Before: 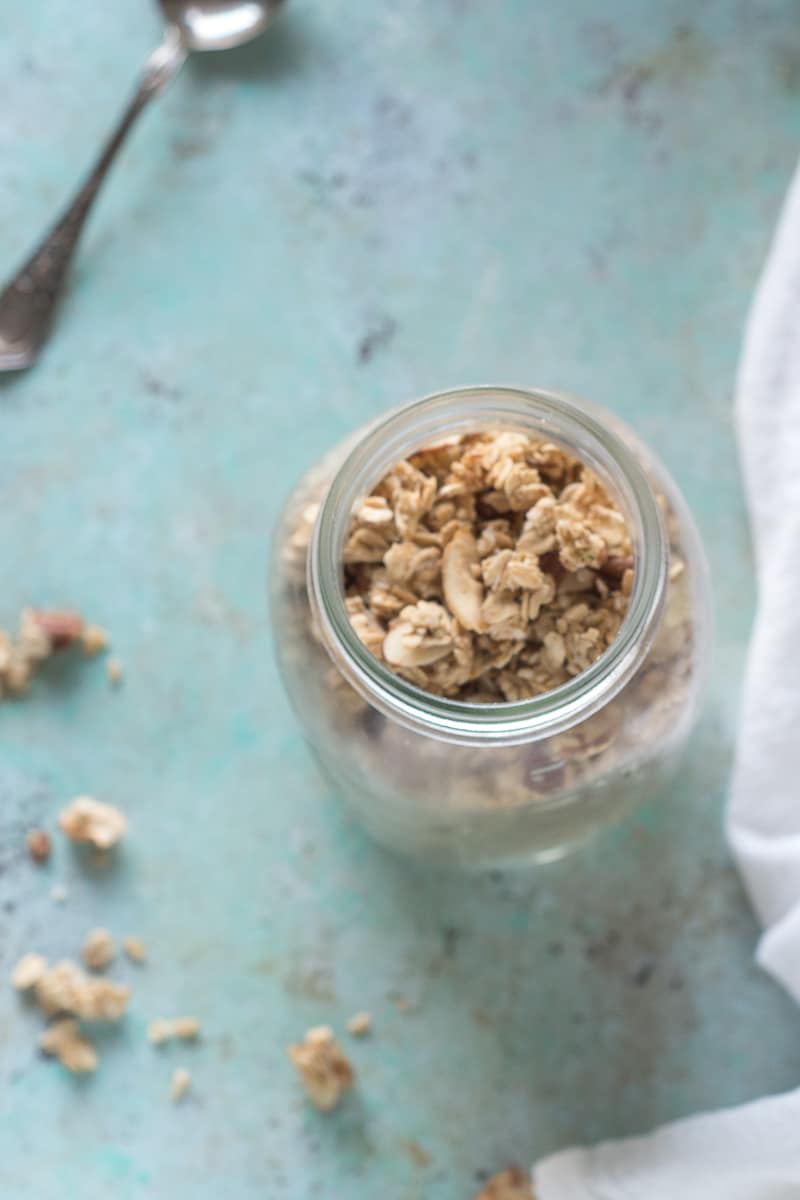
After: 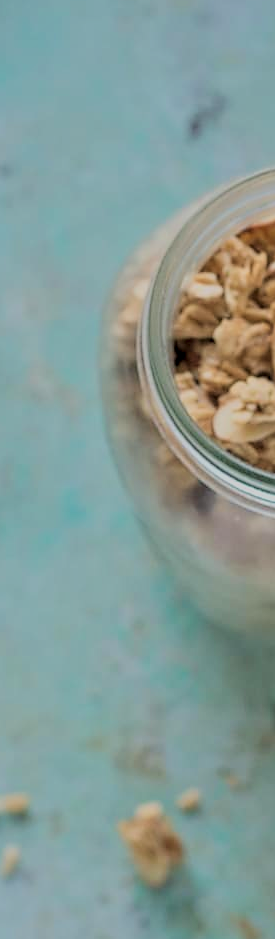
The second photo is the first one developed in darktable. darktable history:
filmic rgb: black relative exposure -7.13 EV, white relative exposure 5.38 EV, threshold 2.97 EV, hardness 3.02, color science v6 (2022), enable highlight reconstruction true
tone equalizer: -8 EV -0.002 EV, -7 EV 0.004 EV, -6 EV -0.036 EV, -5 EV 0.011 EV, -4 EV -0.017 EV, -3 EV 0.008 EV, -2 EV -0.049 EV, -1 EV -0.284 EV, +0 EV -0.575 EV, mask exposure compensation -0.511 EV
crop and rotate: left 21.296%, top 18.689%, right 44.218%, bottom 3.002%
local contrast: on, module defaults
sharpen: radius 1.818, amount 0.41, threshold 1.4
velvia: on, module defaults
shadows and highlights: shadows 37.11, highlights -26.86, soften with gaussian
